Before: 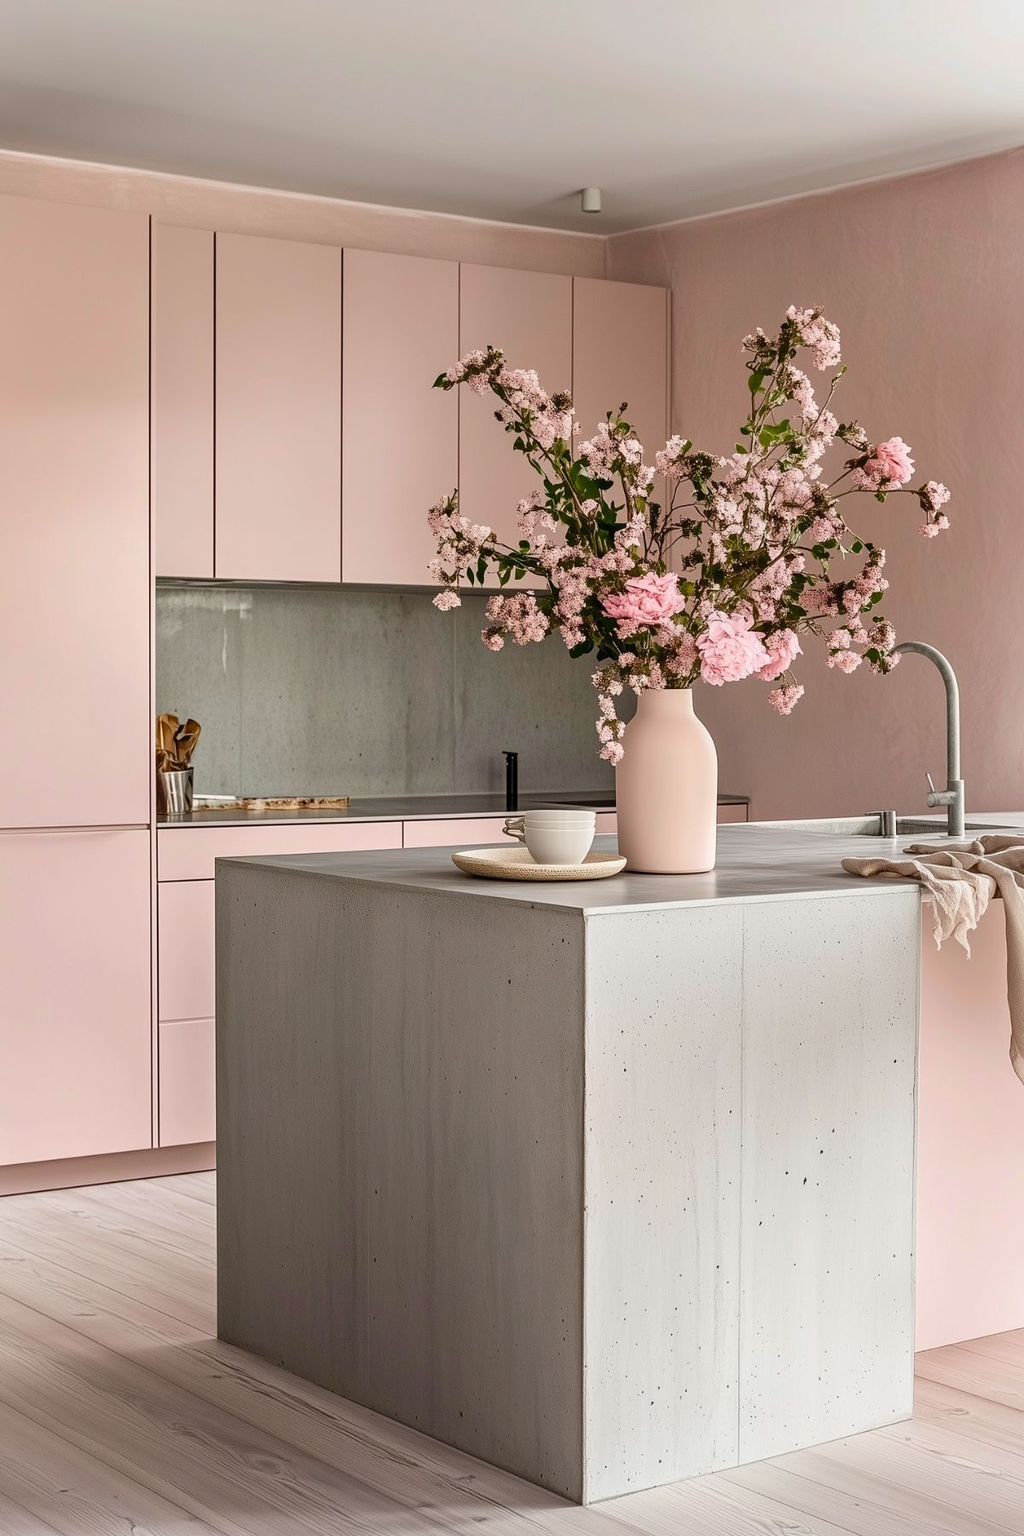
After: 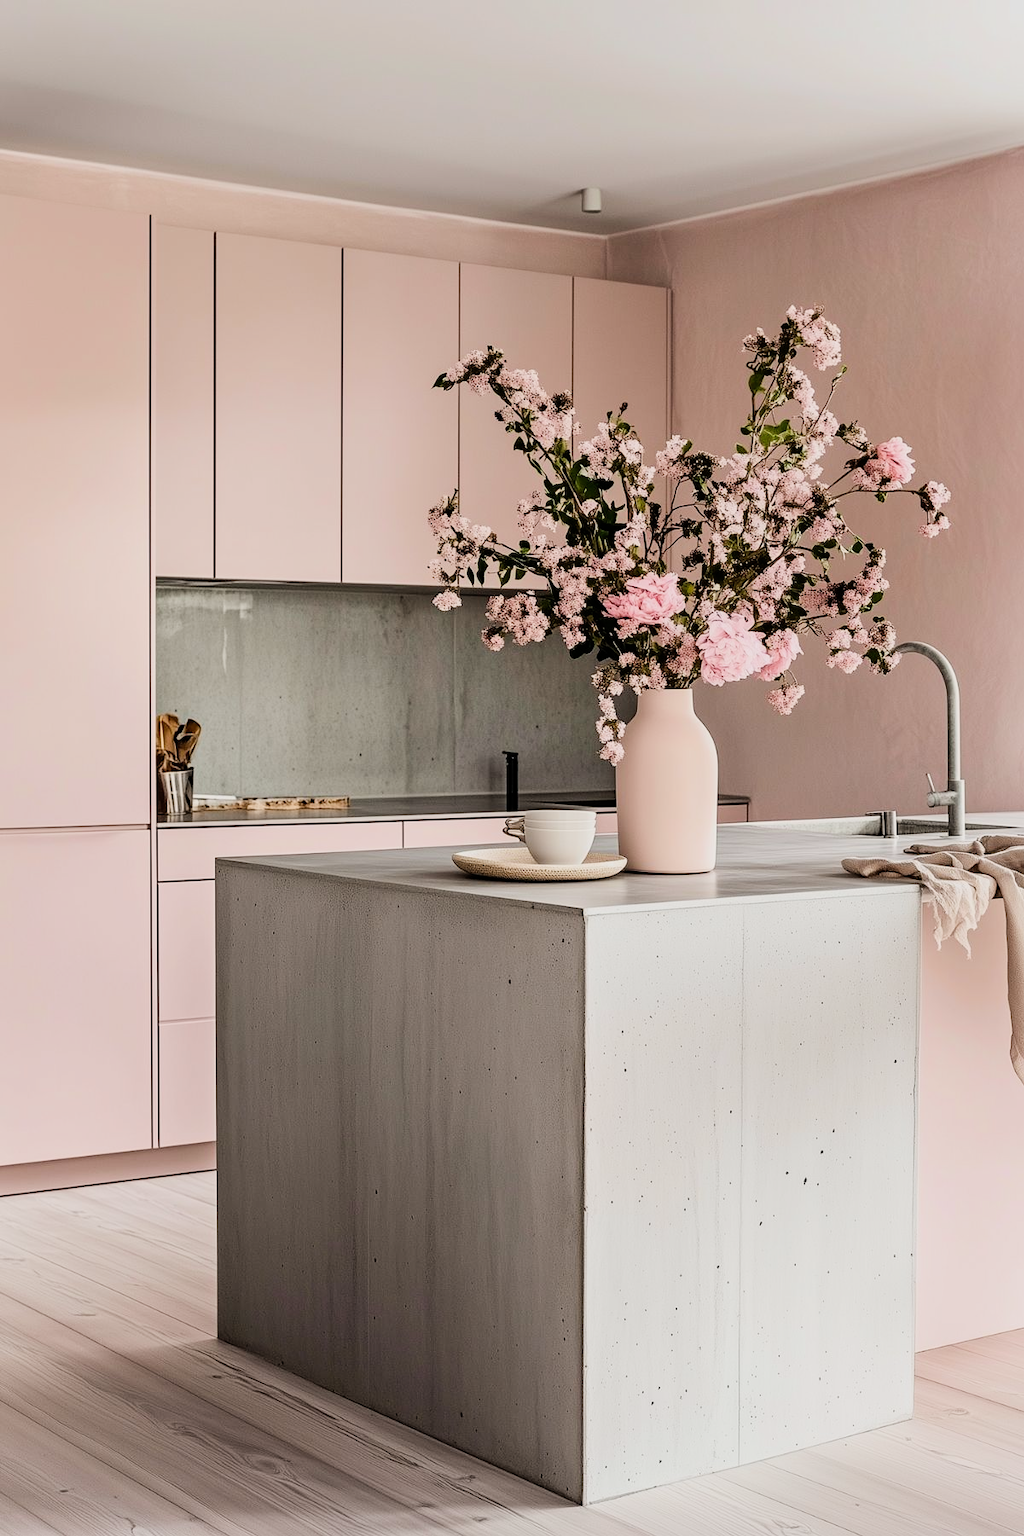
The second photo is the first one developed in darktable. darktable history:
filmic rgb: black relative exposure -7.65 EV, white relative exposure 4.56 EV, hardness 3.61
tone equalizer: -8 EV -0.729 EV, -7 EV -0.722 EV, -6 EV -0.634 EV, -5 EV -0.377 EV, -3 EV 0.38 EV, -2 EV 0.6 EV, -1 EV 0.689 EV, +0 EV 0.738 EV, edges refinement/feathering 500, mask exposure compensation -1.57 EV, preserve details no
